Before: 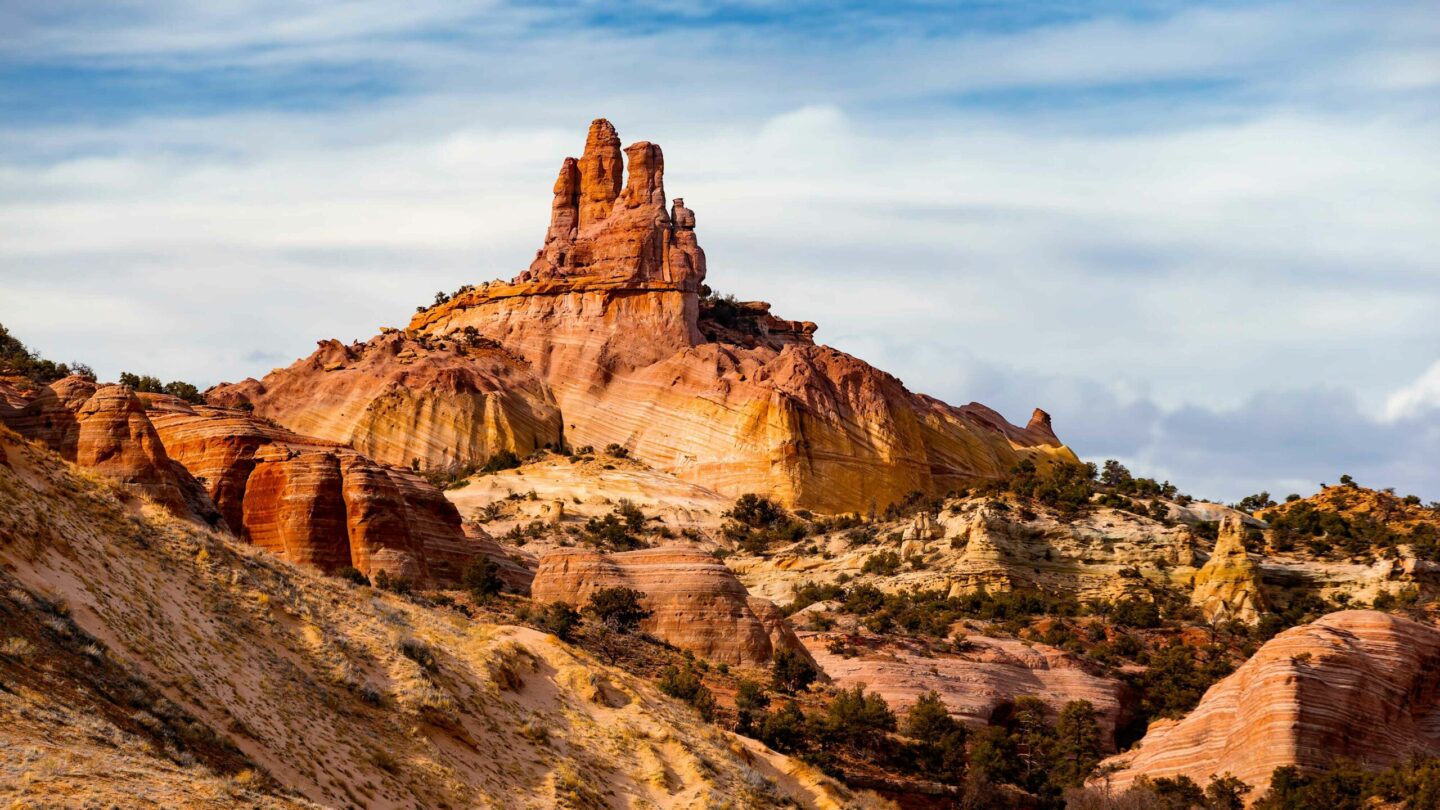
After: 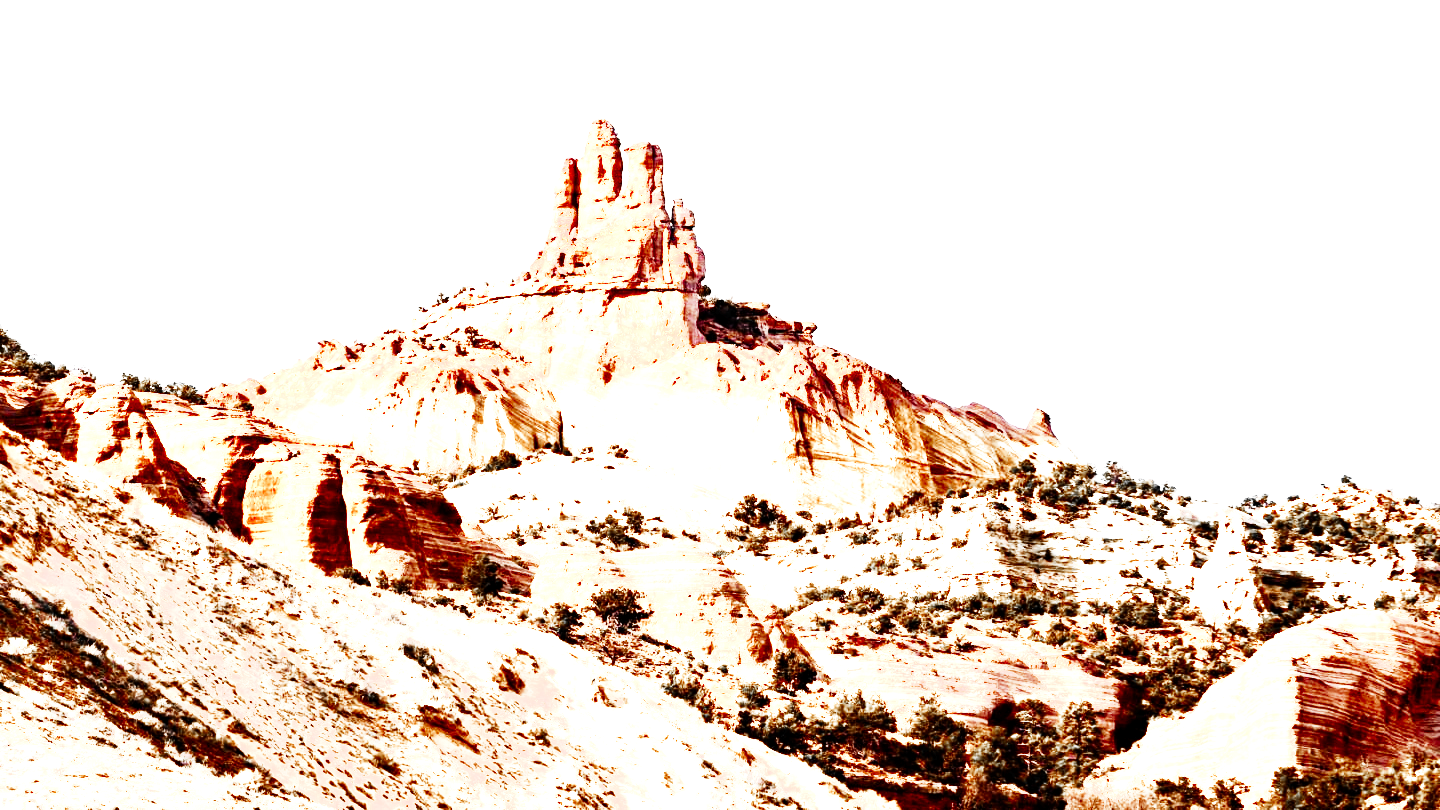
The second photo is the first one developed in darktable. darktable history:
color zones: curves: ch0 [(0, 0.497) (0.096, 0.361) (0.221, 0.538) (0.429, 0.5) (0.571, 0.5) (0.714, 0.5) (0.857, 0.5) (1, 0.497)]; ch1 [(0, 0.5) (0.143, 0.5) (0.257, -0.002) (0.429, 0.04) (0.571, -0.001) (0.714, -0.015) (0.857, 0.024) (1, 0.5)]
exposure: black level correction 0.001, exposure 1.734 EV, compensate exposure bias true, compensate highlight preservation false
contrast equalizer: octaves 7, y [[0.439, 0.44, 0.442, 0.457, 0.493, 0.498], [0.5 ×6], [0.5 ×6], [0 ×6], [0 ×6]], mix -0.311
tone equalizer: -8 EV -1.11 EV, -7 EV -1.03 EV, -6 EV -0.88 EV, -5 EV -0.593 EV, -3 EV 0.59 EV, -2 EV 0.849 EV, -1 EV 0.996 EV, +0 EV 1.06 EV, edges refinement/feathering 500, mask exposure compensation -1.57 EV, preserve details no
base curve: curves: ch0 [(0, 0) (0, 0.001) (0.001, 0.001) (0.004, 0.002) (0.007, 0.004) (0.015, 0.013) (0.033, 0.045) (0.052, 0.096) (0.075, 0.17) (0.099, 0.241) (0.163, 0.42) (0.219, 0.55) (0.259, 0.616) (0.327, 0.722) (0.365, 0.765) (0.522, 0.873) (0.547, 0.881) (0.689, 0.919) (0.826, 0.952) (1, 1)], preserve colors none
